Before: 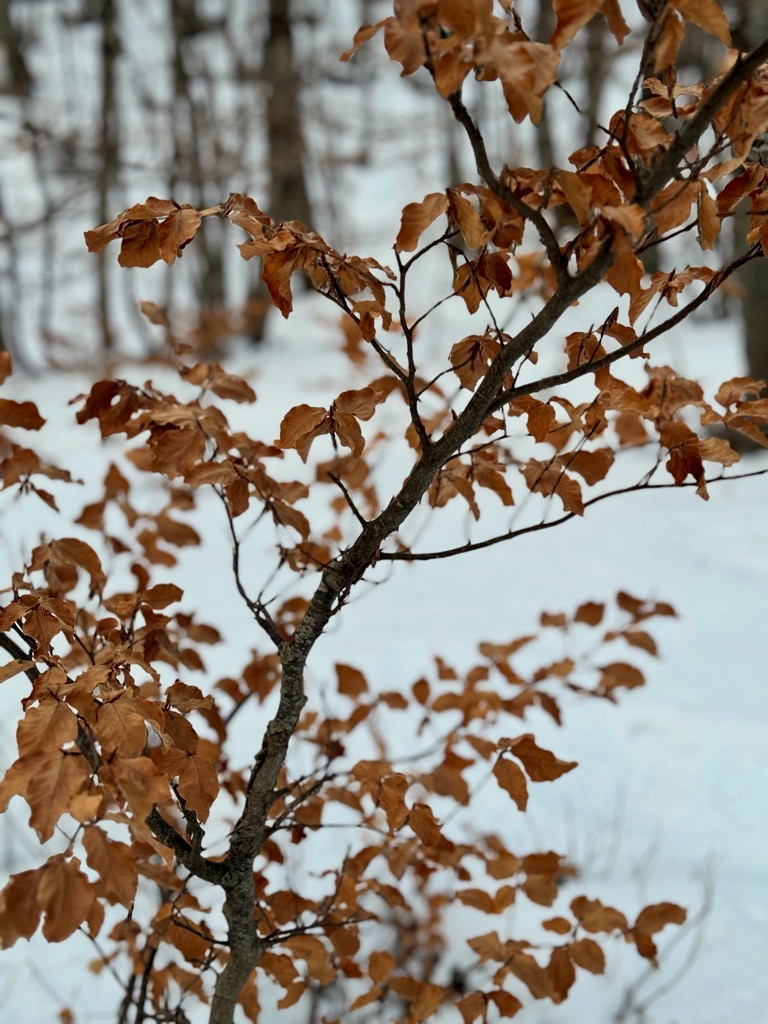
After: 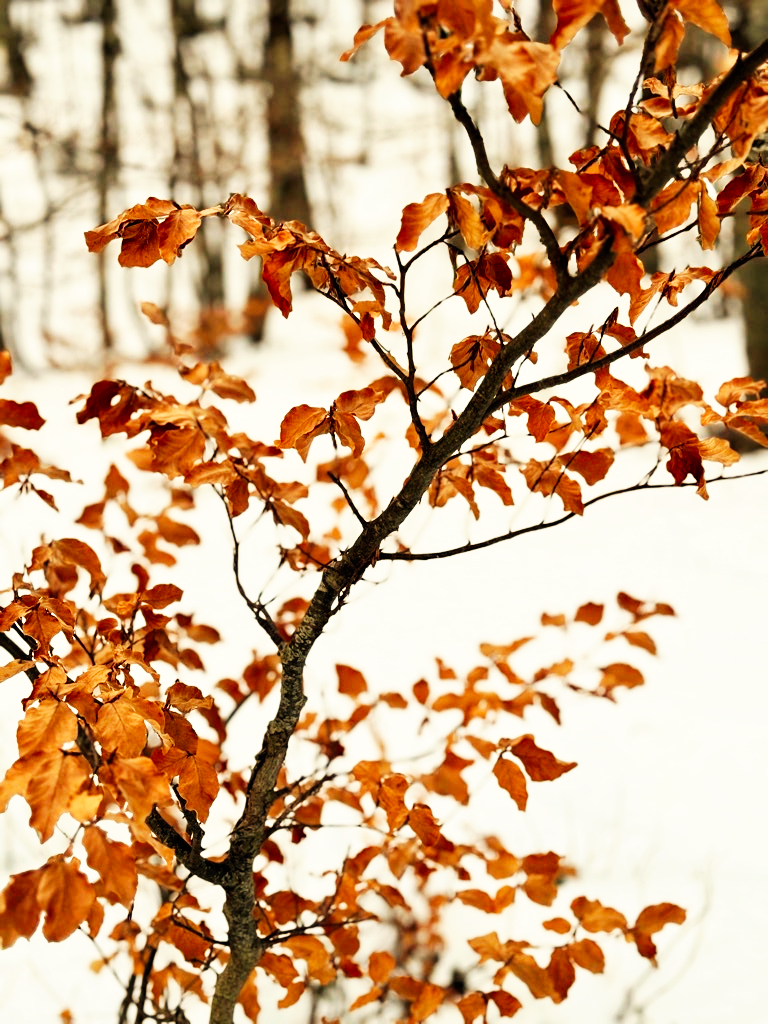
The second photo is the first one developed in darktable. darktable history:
base curve: curves: ch0 [(0, 0) (0.007, 0.004) (0.027, 0.03) (0.046, 0.07) (0.207, 0.54) (0.442, 0.872) (0.673, 0.972) (1, 1)], preserve colors none
white balance: red 1.123, blue 0.83
